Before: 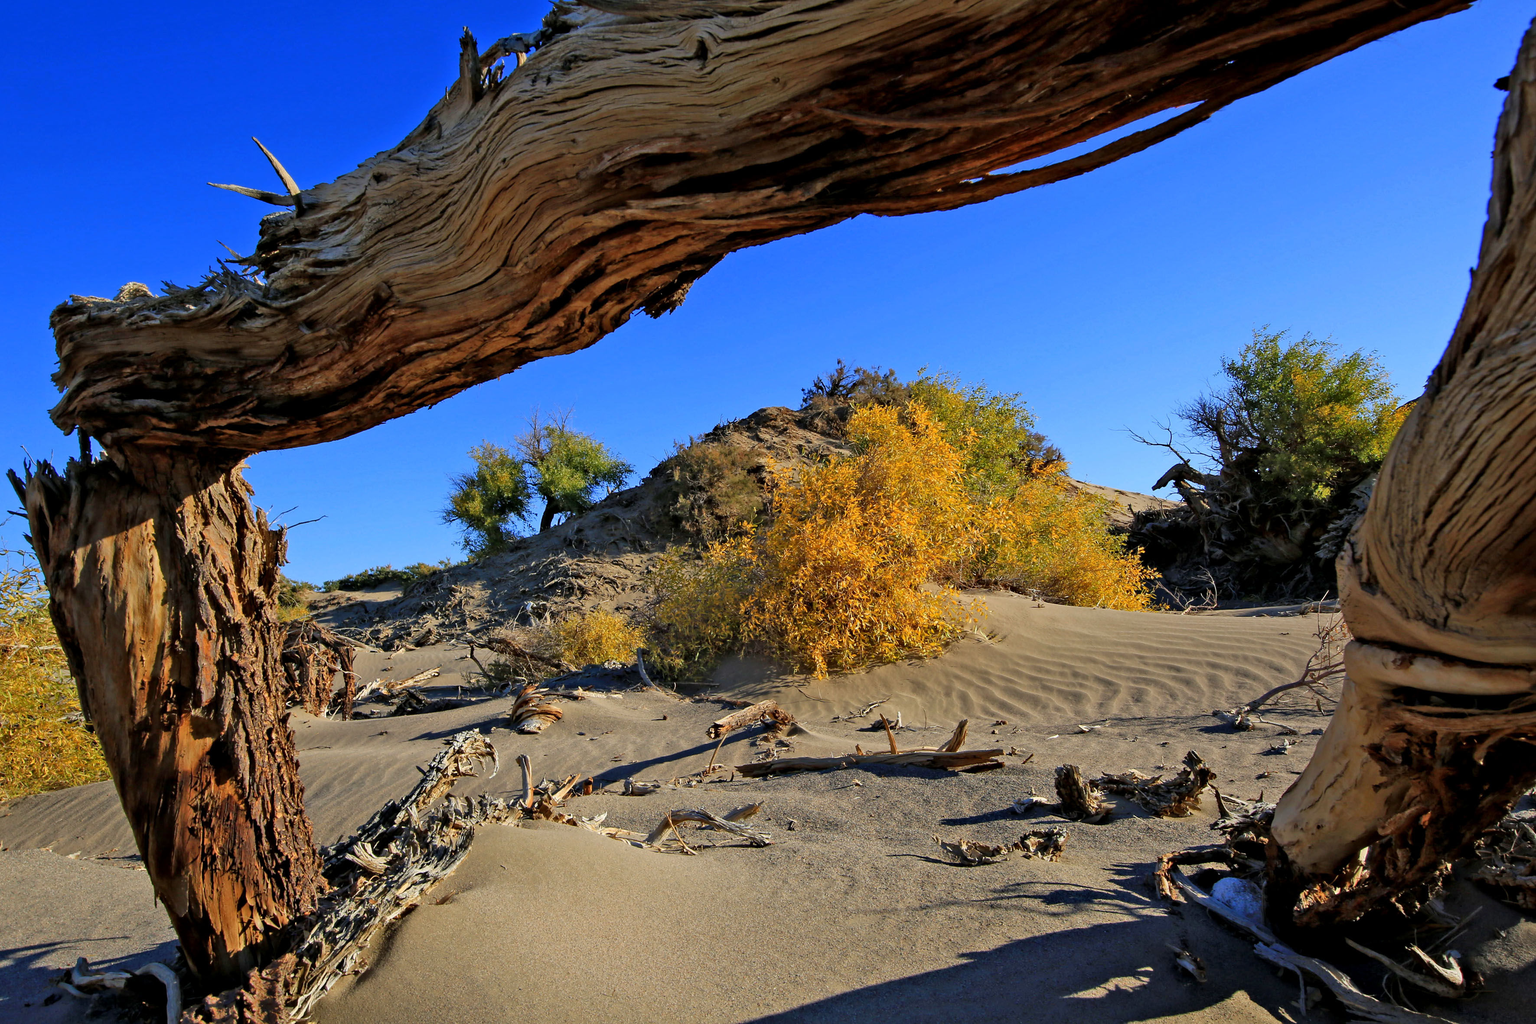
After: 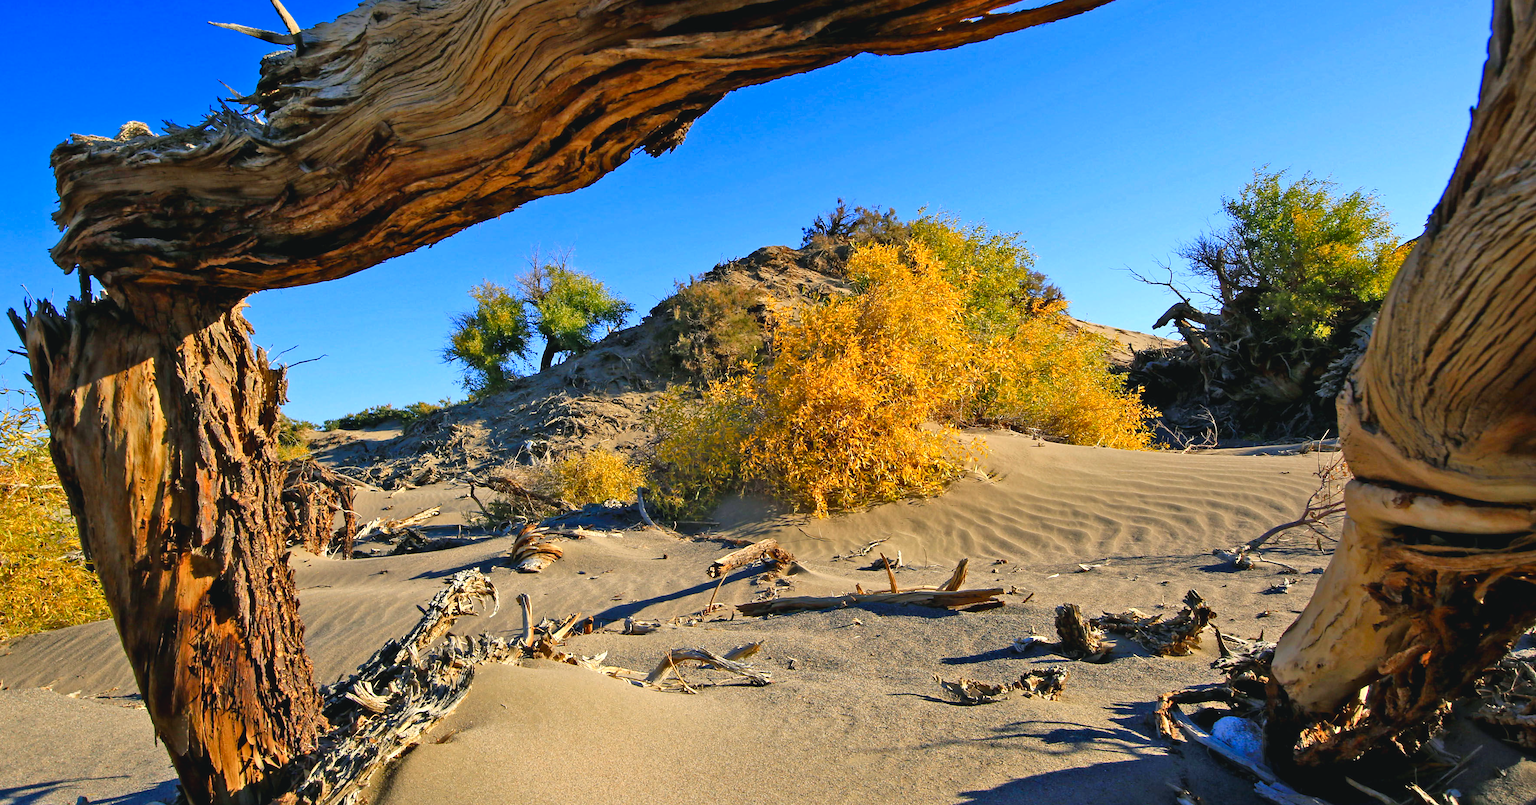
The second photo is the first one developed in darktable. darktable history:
color balance rgb: shadows lift › chroma 2%, shadows lift › hue 219.6°, power › hue 313.2°, highlights gain › chroma 3%, highlights gain › hue 75.6°, global offset › luminance 0.5%, perceptual saturation grading › global saturation 15.33%, perceptual saturation grading › highlights -19.33%, perceptual saturation grading › shadows 20%, global vibrance 20%
exposure: exposure 0.496 EV, compensate highlight preservation false
crop and rotate: top 15.774%, bottom 5.506%
